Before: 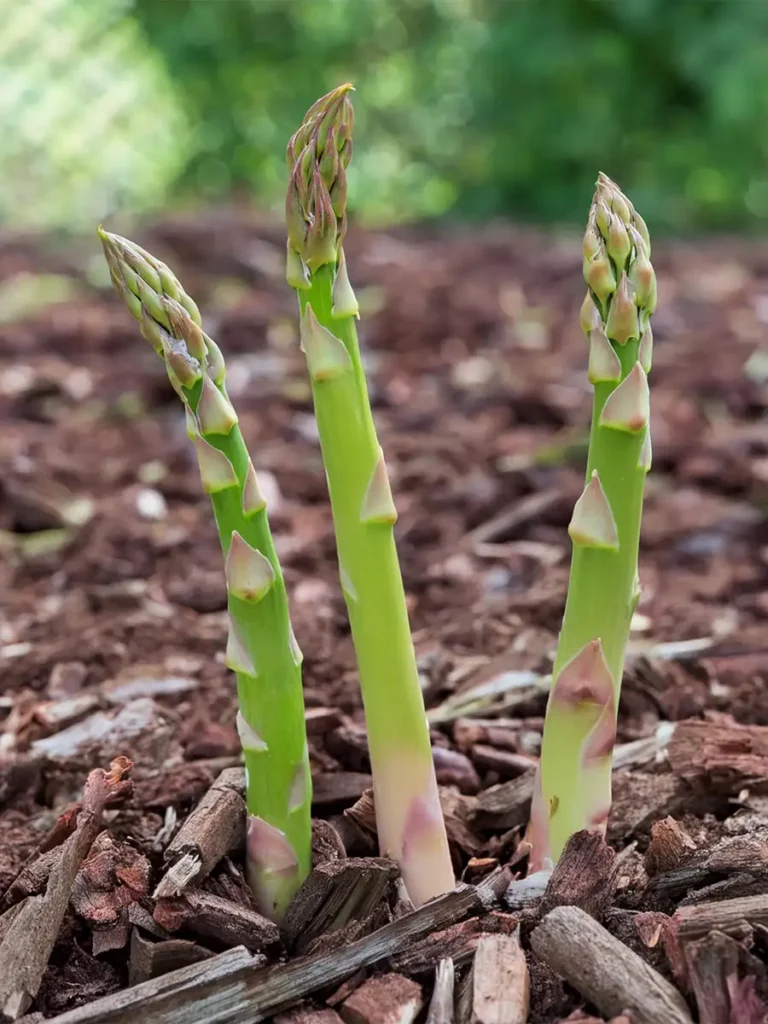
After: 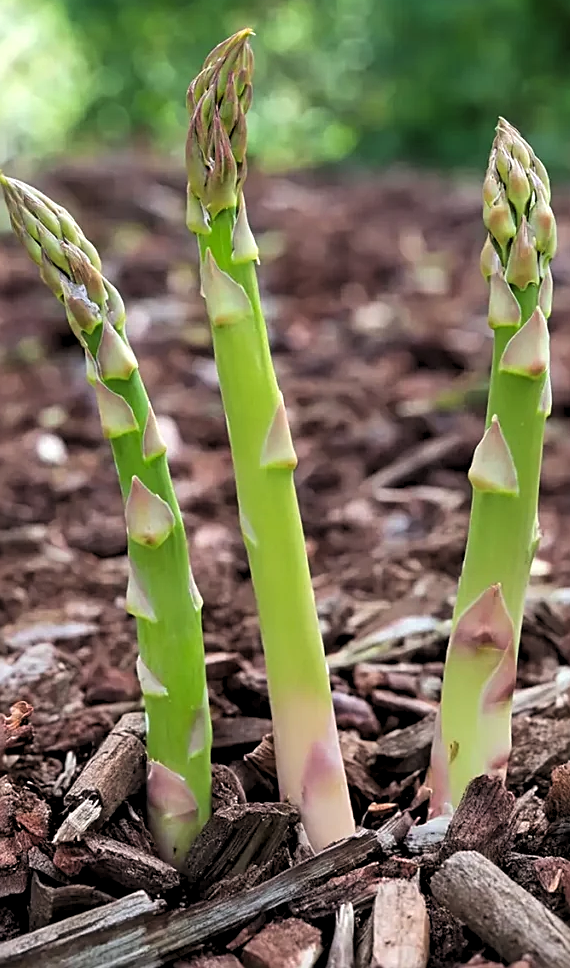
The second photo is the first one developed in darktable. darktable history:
sharpen: on, module defaults
crop and rotate: left 13.124%, top 5.39%, right 12.553%
levels: levels [0.062, 0.494, 0.925]
